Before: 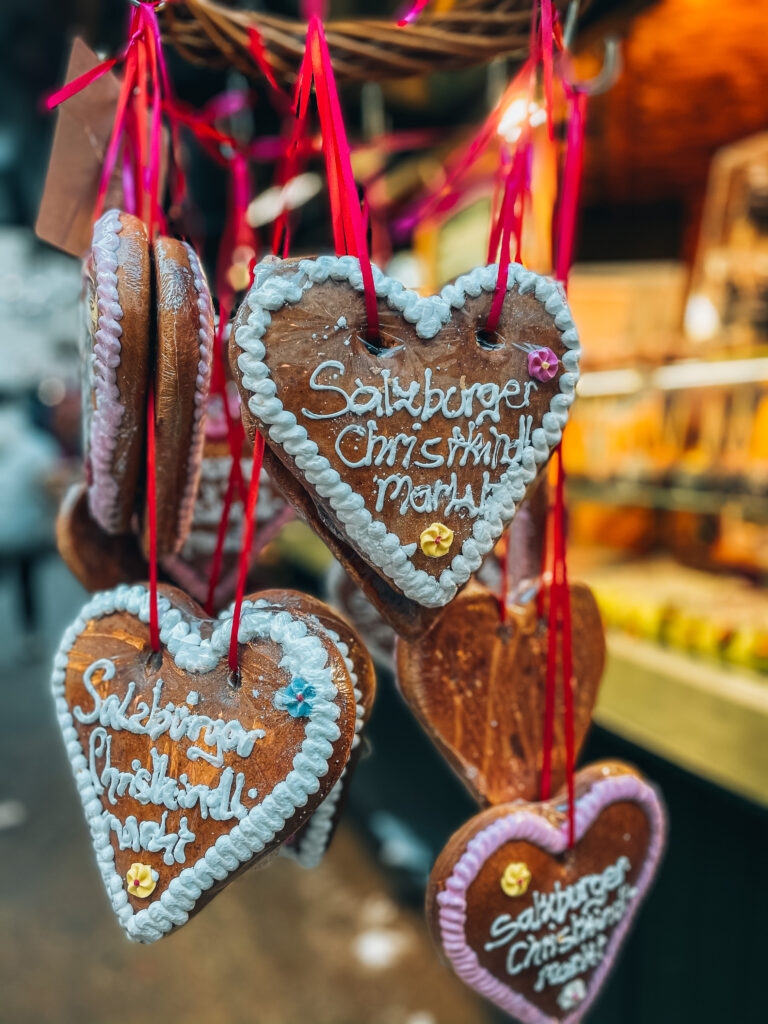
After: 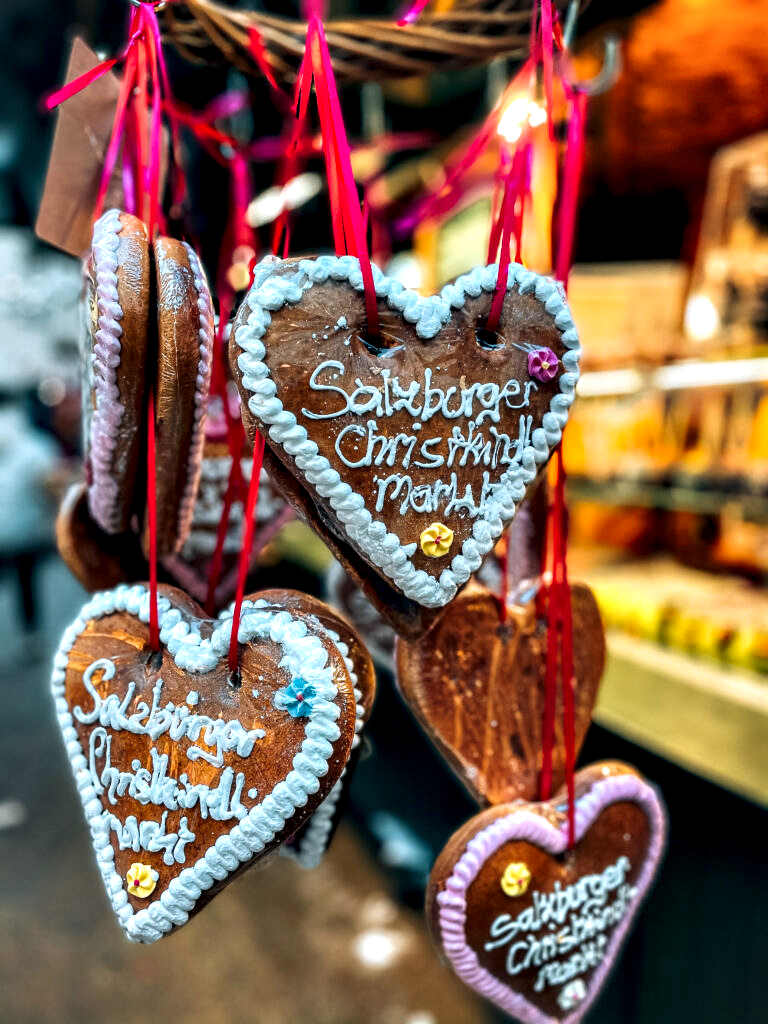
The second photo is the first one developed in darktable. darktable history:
white balance: red 1.009, blue 1.027
contrast equalizer: octaves 7, y [[0.6 ×6], [0.55 ×6], [0 ×6], [0 ×6], [0 ×6]]
vibrance: vibrance 0%
